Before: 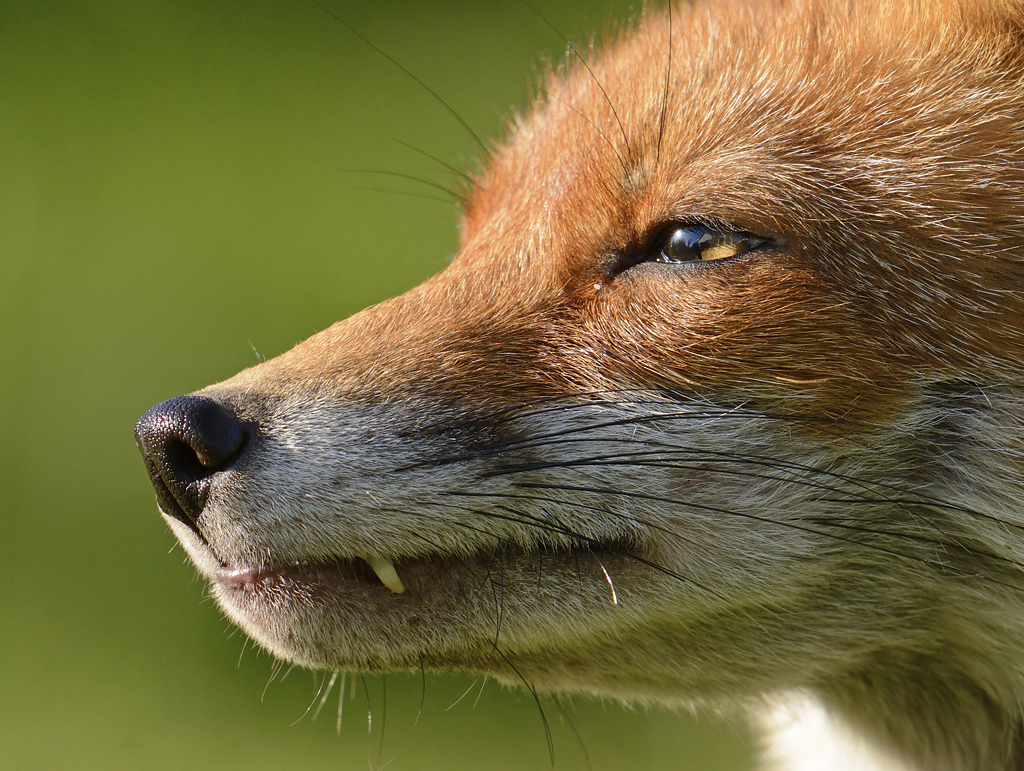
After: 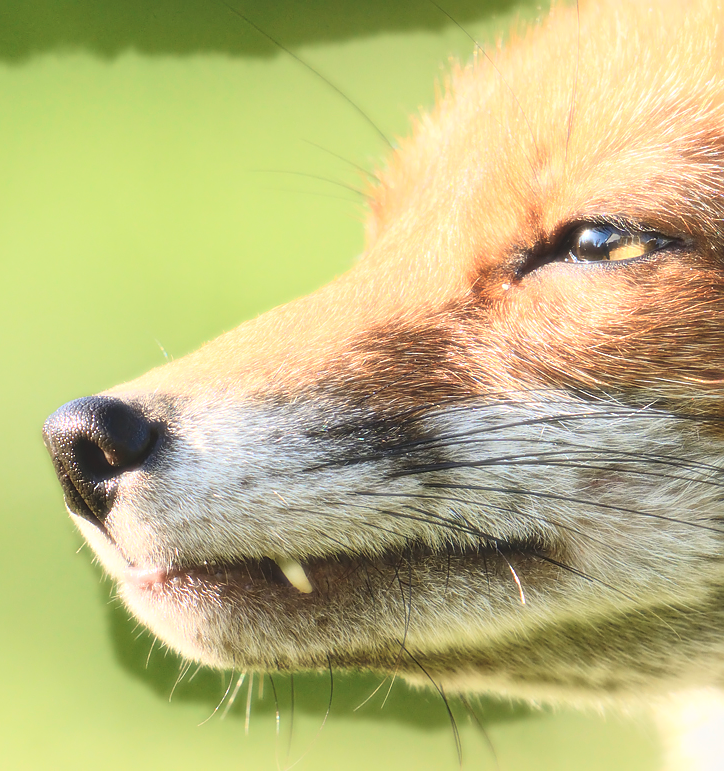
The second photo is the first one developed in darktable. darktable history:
crop and rotate: left 9.061%, right 20.142%
base curve: exposure shift 0, preserve colors none
color balance: lift [1.01, 1, 1, 1], gamma [1.097, 1, 1, 1], gain [0.85, 1, 1, 1]
sharpen: on, module defaults
bloom: size 0%, threshold 54.82%, strength 8.31%
exposure: black level correction 0, exposure 0.7 EV, compensate exposure bias true, compensate highlight preservation false
